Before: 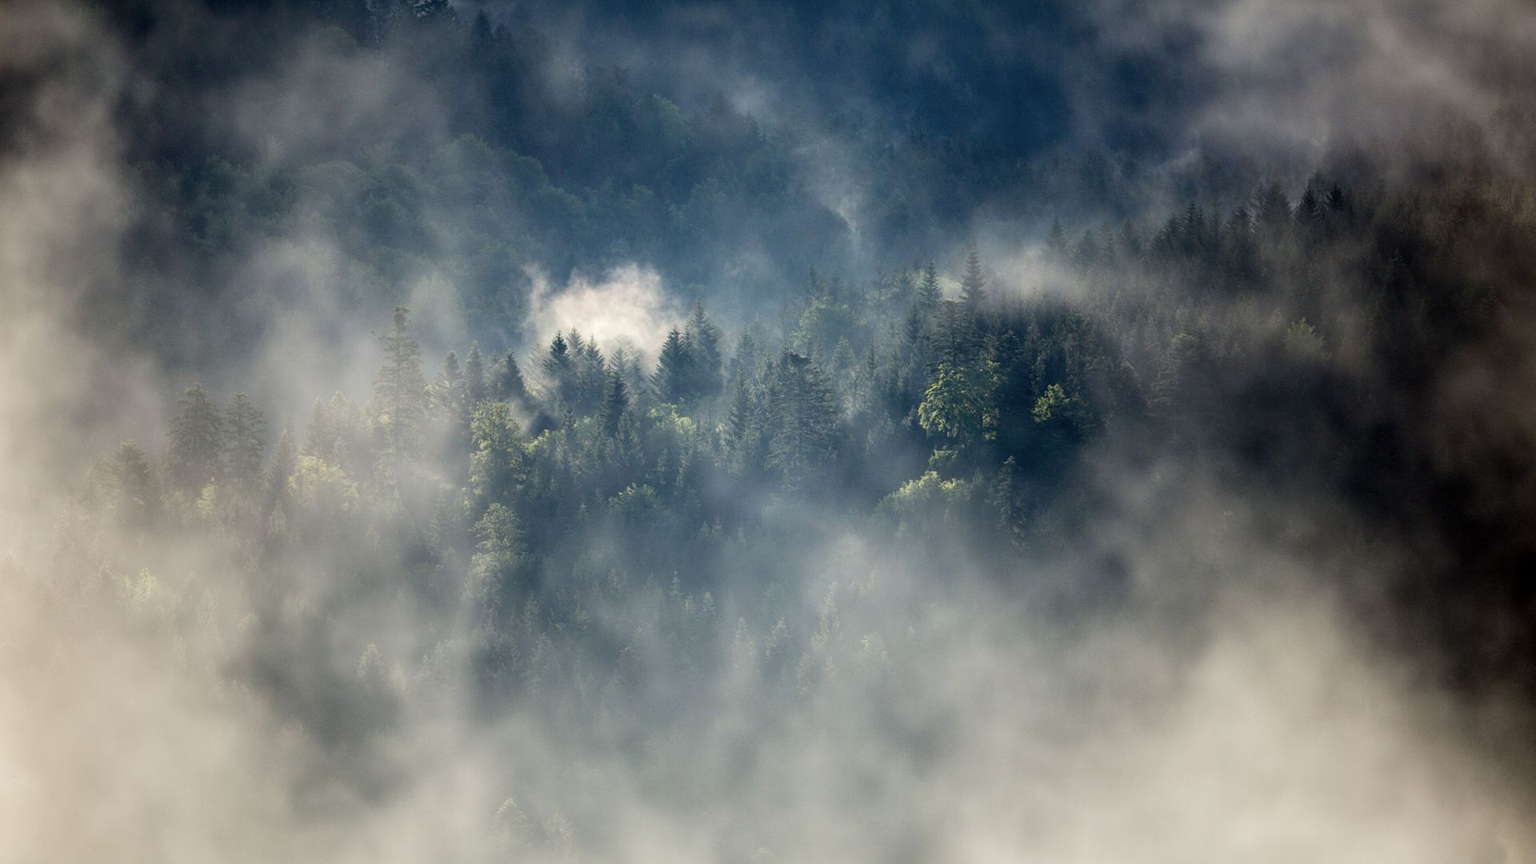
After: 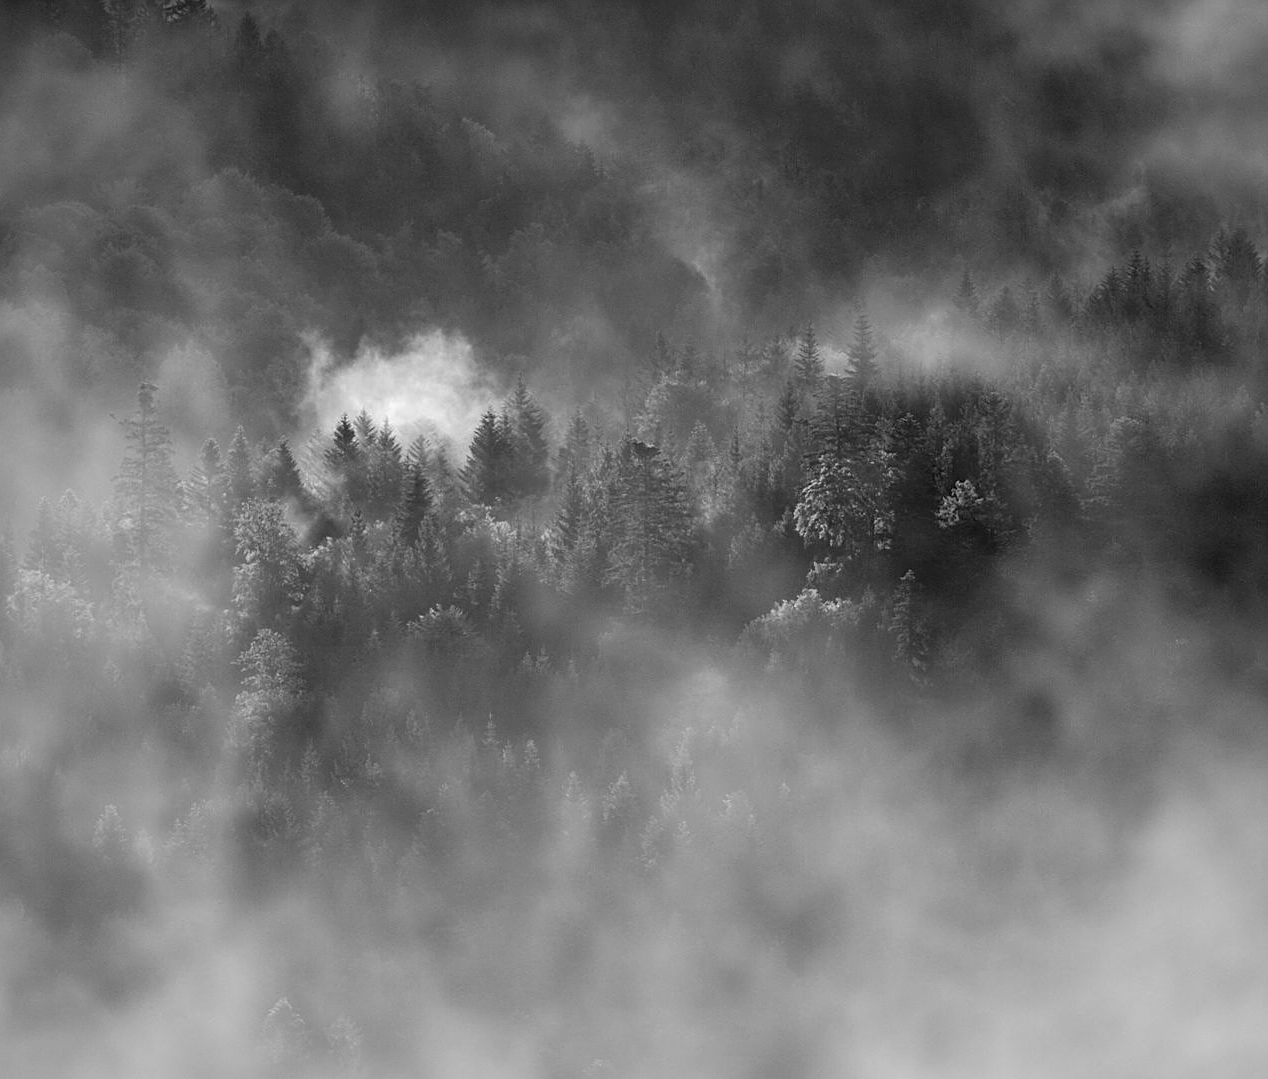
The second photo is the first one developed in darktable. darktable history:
crop and rotate: left 18.442%, right 15.508%
monochrome: size 3.1
sharpen: on, module defaults
shadows and highlights: on, module defaults
color zones: curves: ch0 [(0, 0.5) (0.125, 0.4) (0.25, 0.5) (0.375, 0.4) (0.5, 0.4) (0.625, 0.35) (0.75, 0.35) (0.875, 0.5)]; ch1 [(0, 0.35) (0.125, 0.45) (0.25, 0.35) (0.375, 0.35) (0.5, 0.35) (0.625, 0.35) (0.75, 0.45) (0.875, 0.35)]; ch2 [(0, 0.6) (0.125, 0.5) (0.25, 0.5) (0.375, 0.6) (0.5, 0.6) (0.625, 0.5) (0.75, 0.5) (0.875, 0.5)]
